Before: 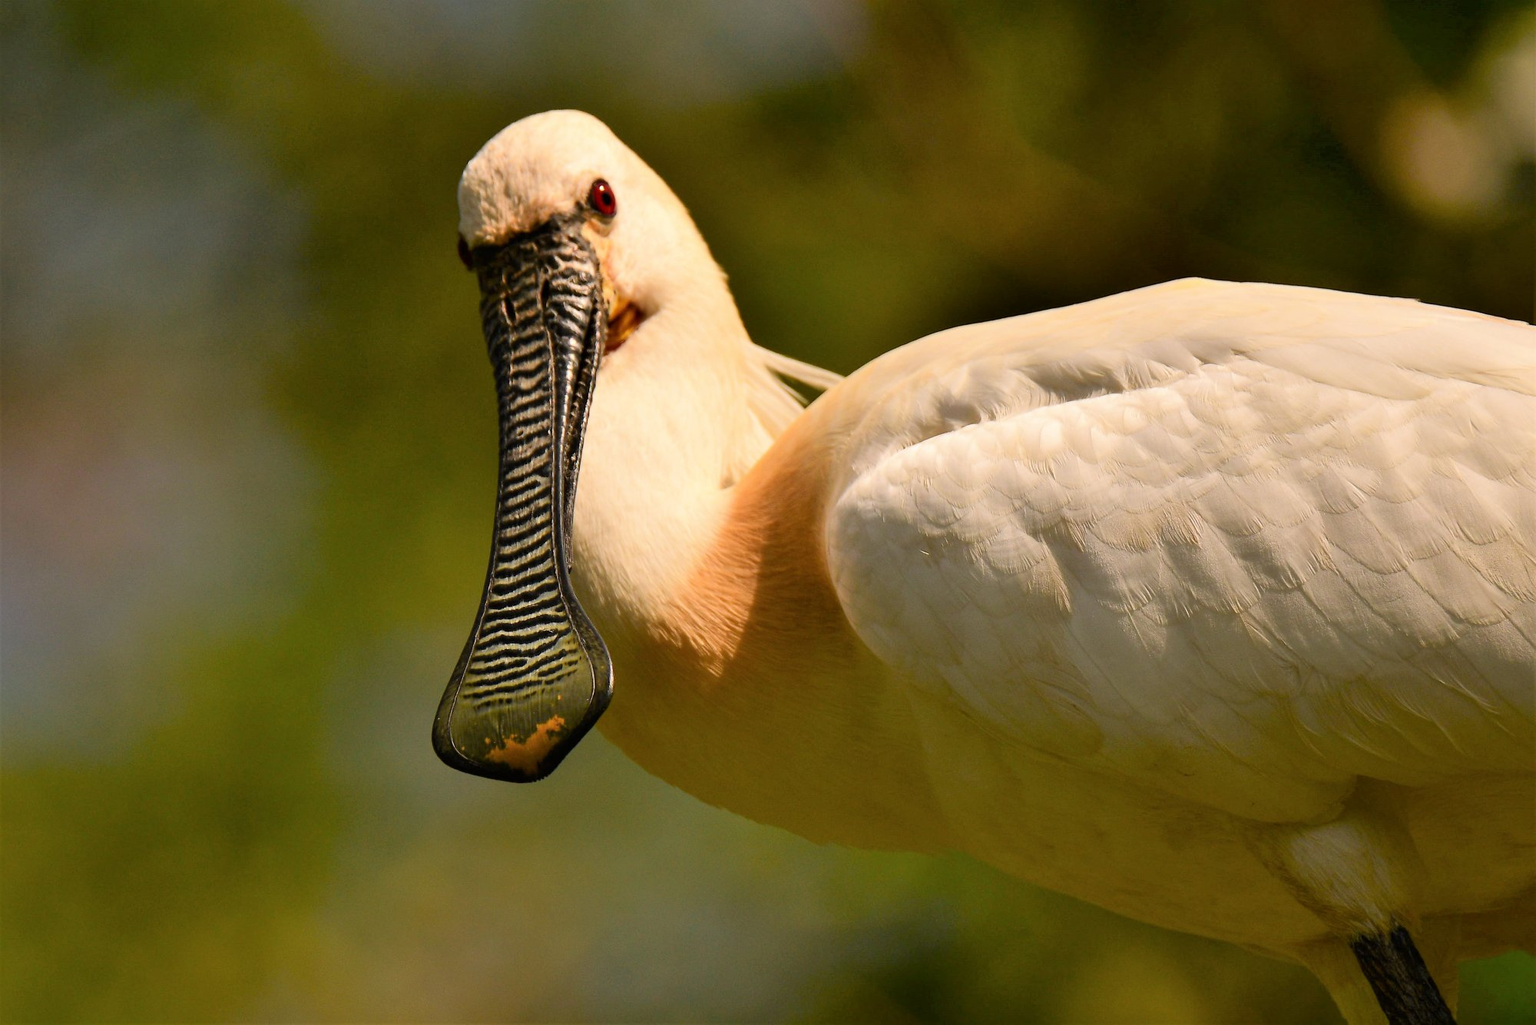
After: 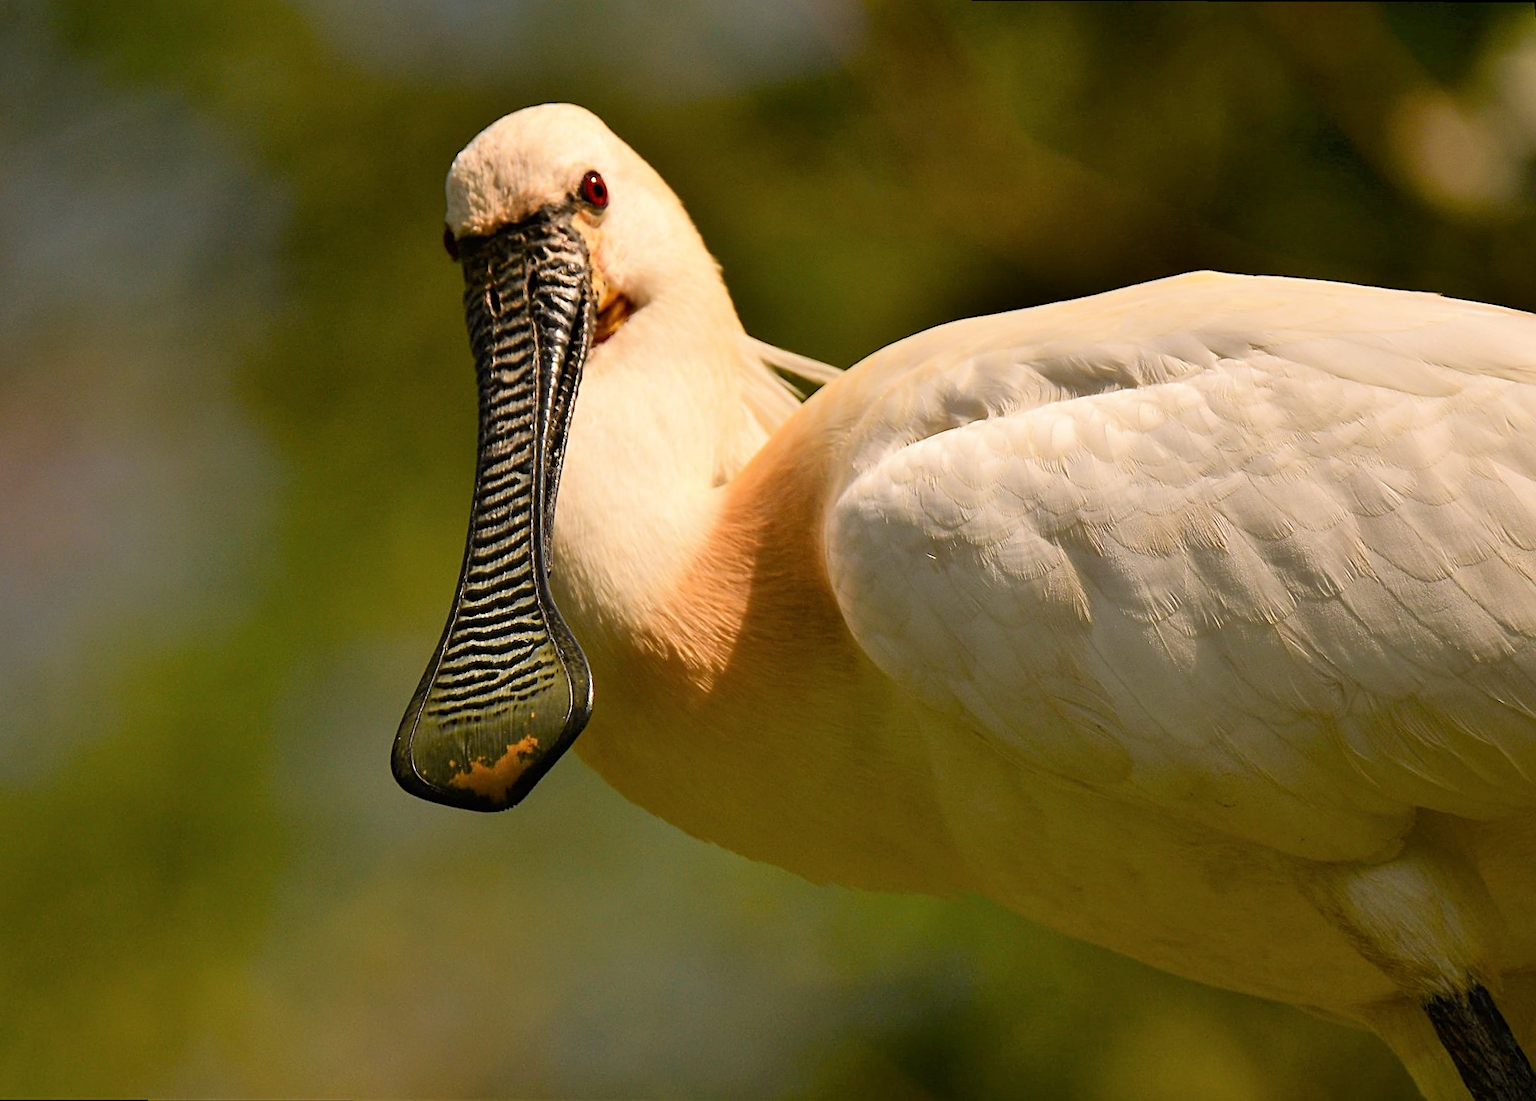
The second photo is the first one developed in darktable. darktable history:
rotate and perspective: rotation 0.215°, lens shift (vertical) -0.139, crop left 0.069, crop right 0.939, crop top 0.002, crop bottom 0.996
sharpen: on, module defaults
